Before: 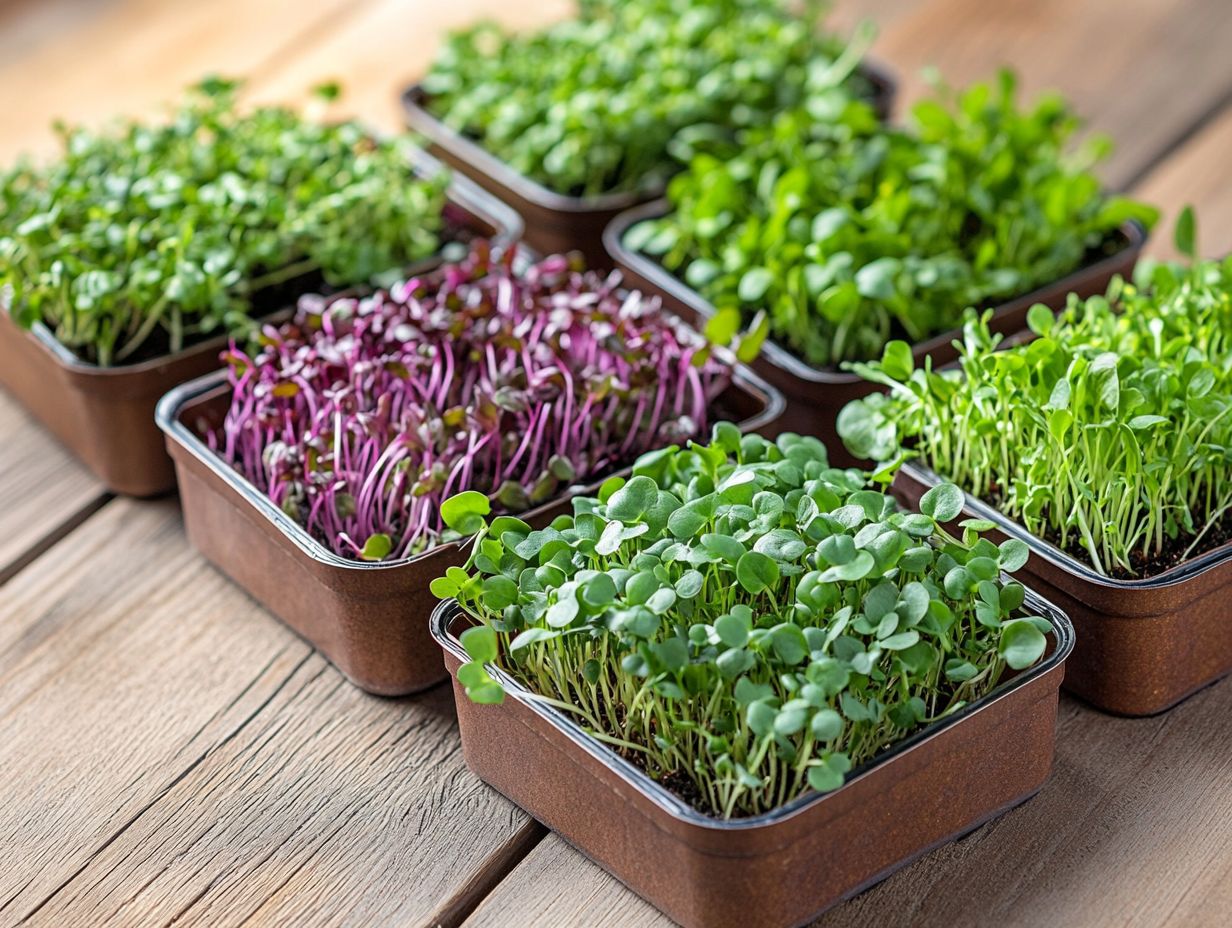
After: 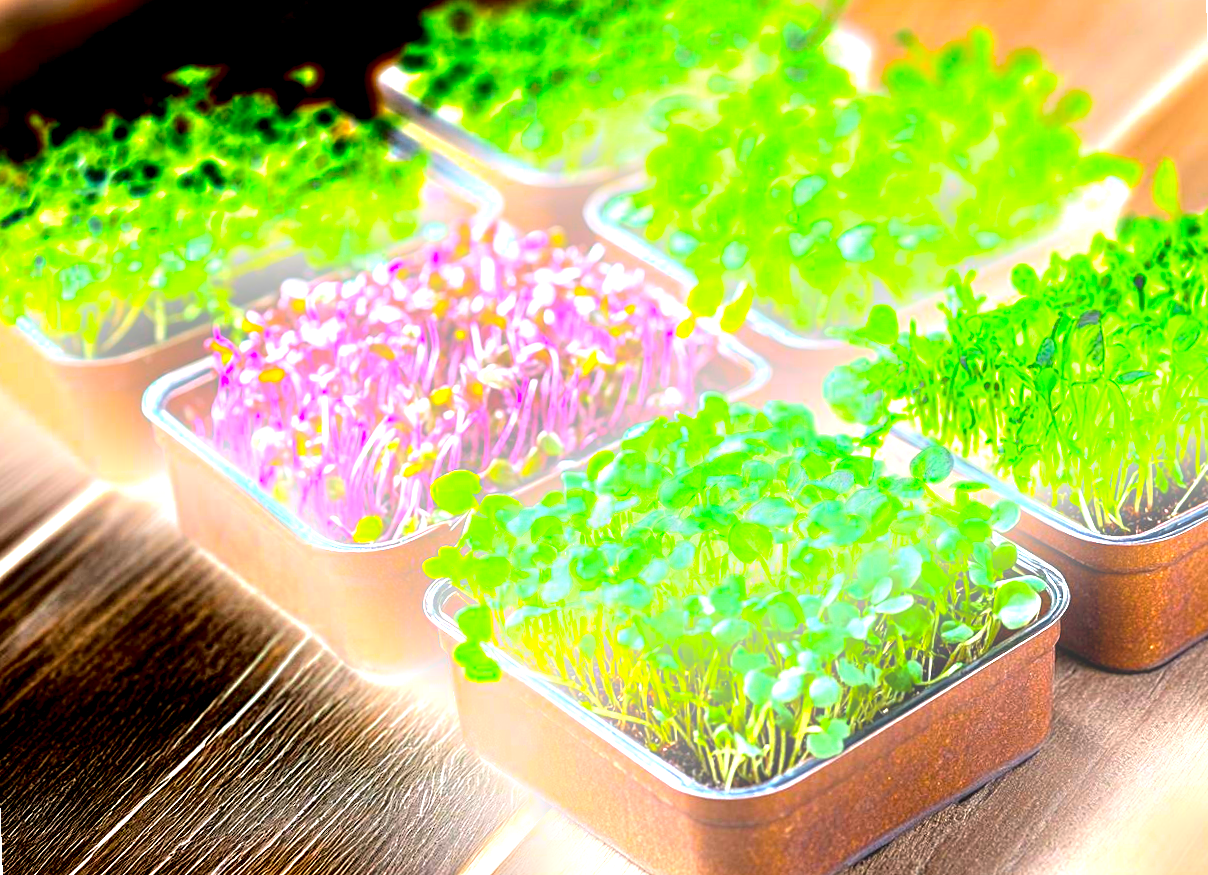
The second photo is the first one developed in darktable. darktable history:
color balance rgb: perceptual saturation grading › global saturation 25%, perceptual brilliance grading › global brilliance 35%, perceptual brilliance grading › highlights 50%, perceptual brilliance grading › mid-tones 60%, perceptual brilliance grading › shadows 35%, global vibrance 20%
rotate and perspective: rotation -2°, crop left 0.022, crop right 0.978, crop top 0.049, crop bottom 0.951
bloom: size 16%, threshold 98%, strength 20%
